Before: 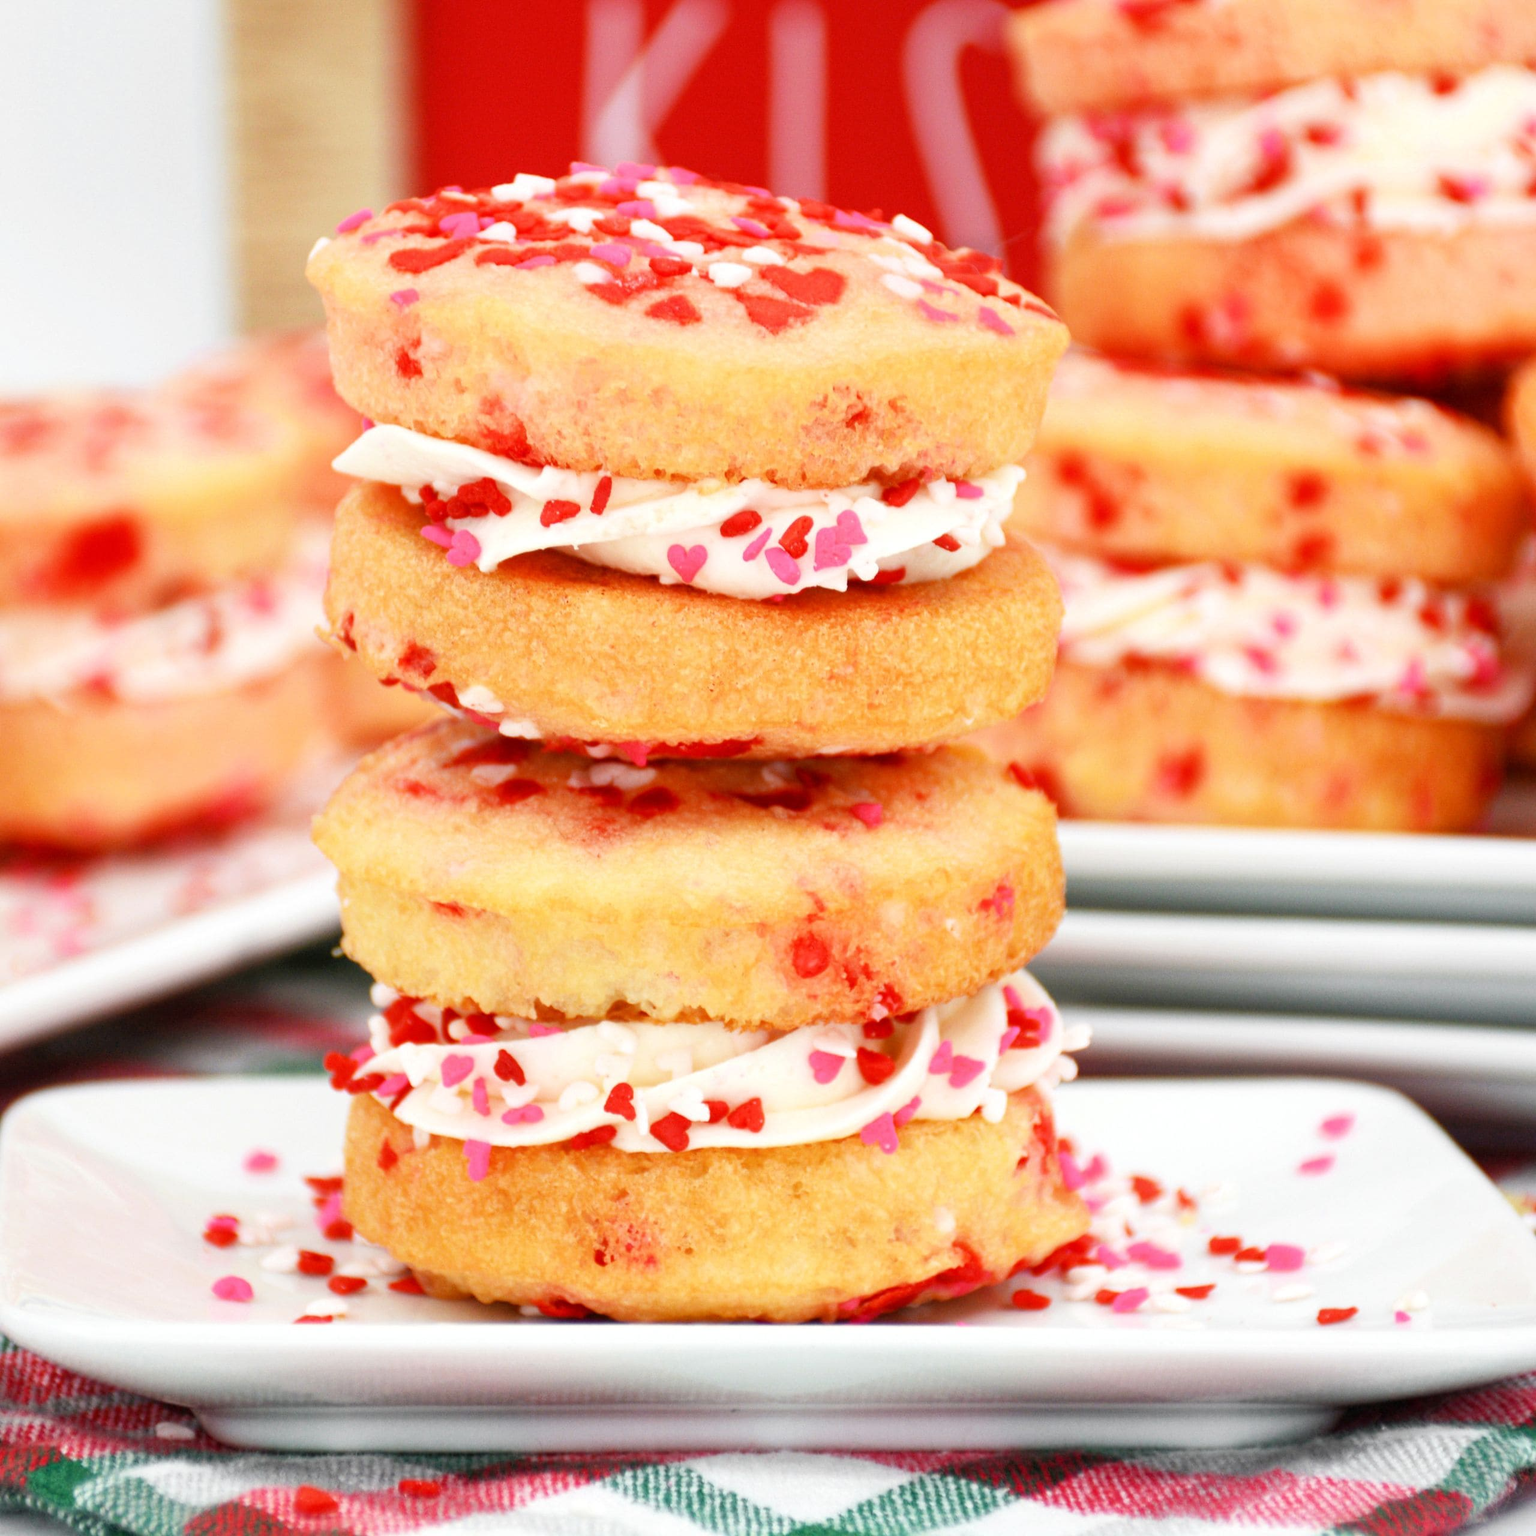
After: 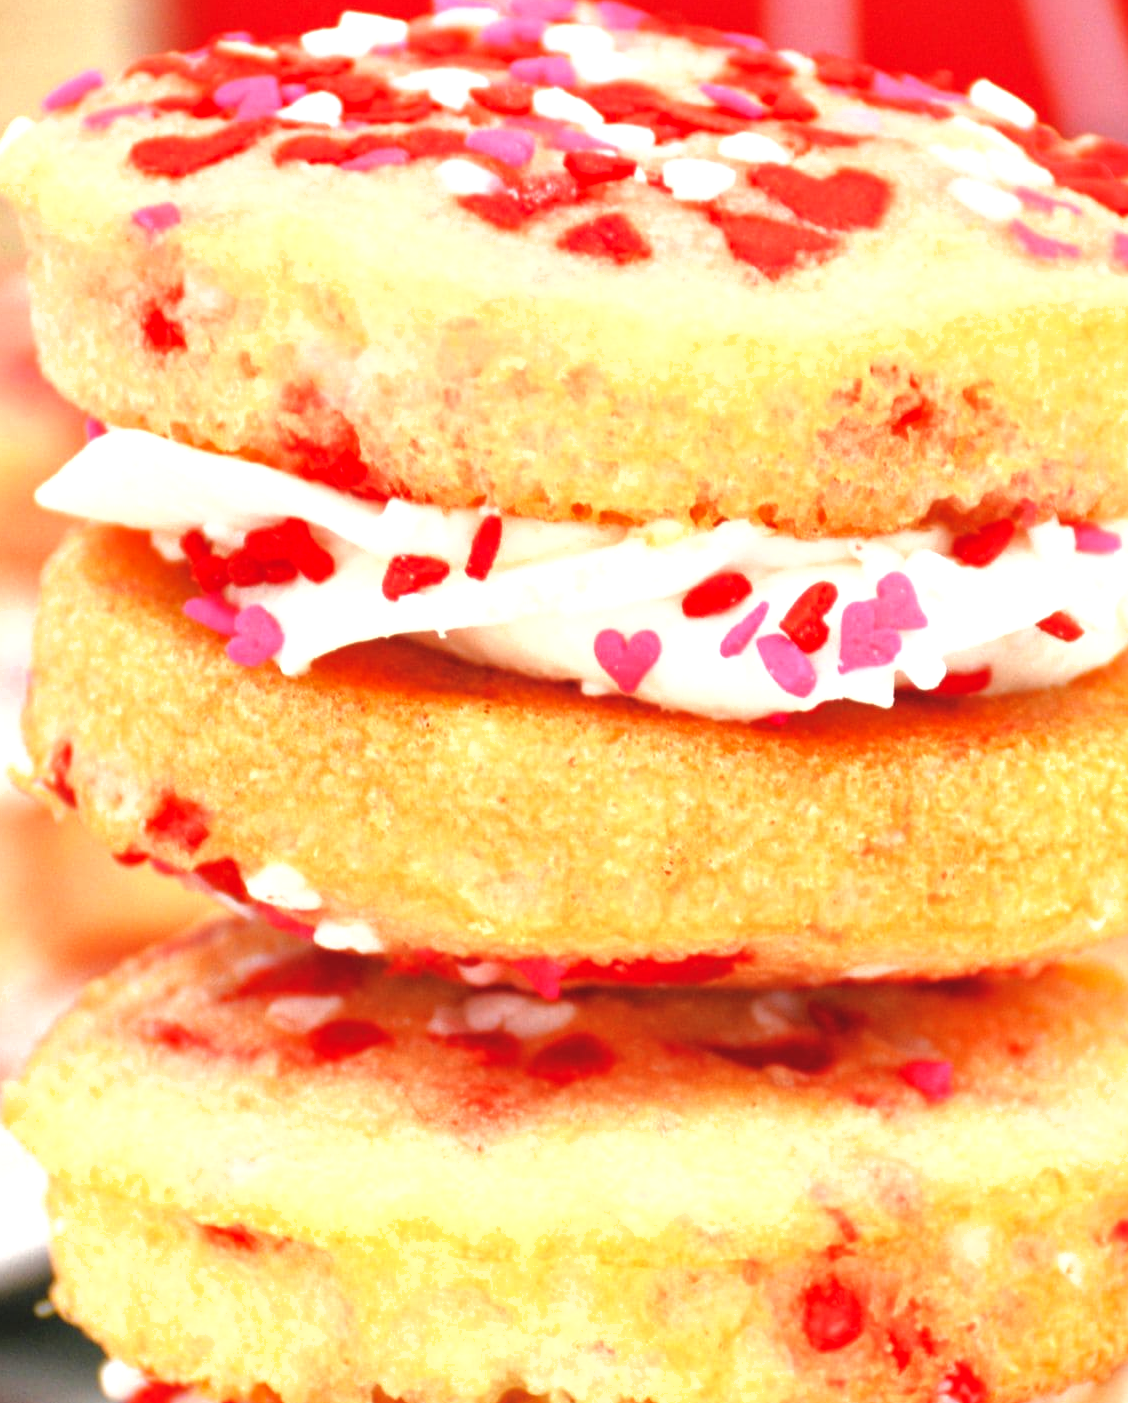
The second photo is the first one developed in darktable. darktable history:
crop: left 20.248%, top 10.86%, right 35.675%, bottom 34.321%
exposure: black level correction -0.005, exposure 0.622 EV, compensate highlight preservation false
shadows and highlights: shadows -20, white point adjustment -2, highlights -35
